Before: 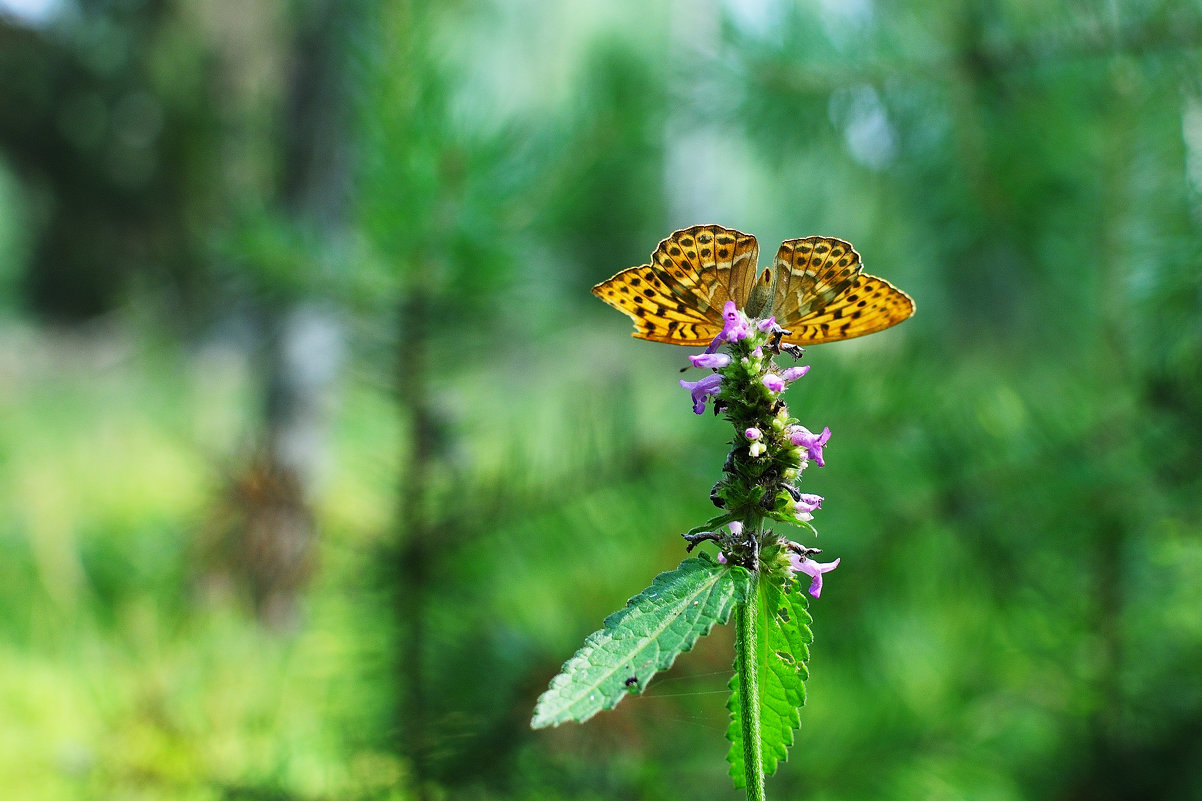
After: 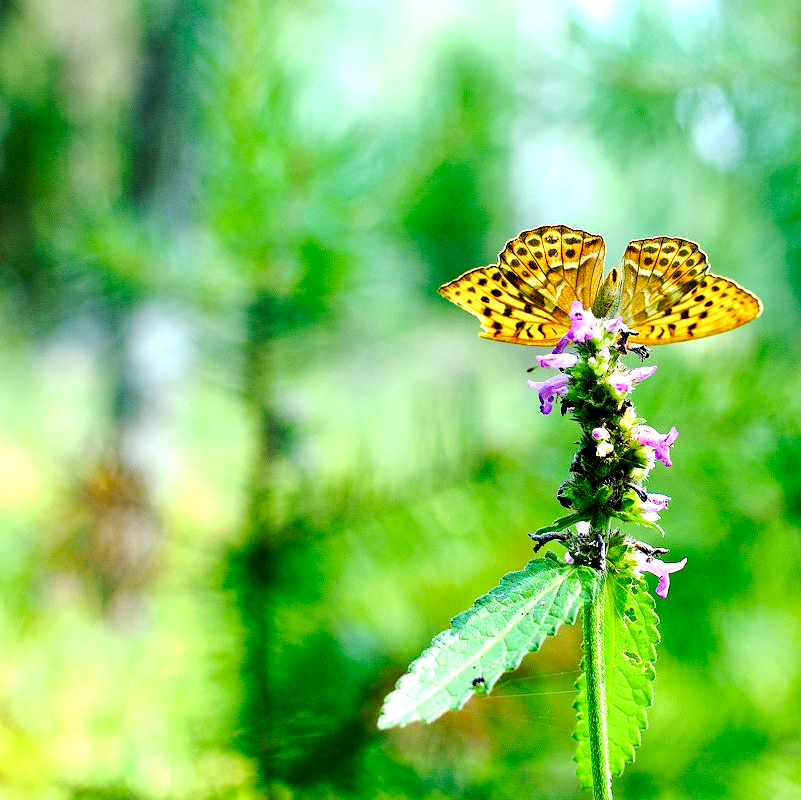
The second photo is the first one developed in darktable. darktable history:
exposure: black level correction 0.008, exposure 0.982 EV, compensate highlight preservation false
crop and rotate: left 12.774%, right 20.519%
contrast equalizer: y [[0.439, 0.44, 0.442, 0.457, 0.493, 0.498], [0.5 ×6], [0.5 ×6], [0 ×6], [0 ×6]], mix 0.151
color balance rgb: global offset › luminance -0.851%, perceptual saturation grading › global saturation -0.436%, global vibrance 20%
tone curve: curves: ch0 [(0, 0) (0.037, 0.011) (0.131, 0.108) (0.279, 0.279) (0.476, 0.554) (0.617, 0.693) (0.704, 0.77) (0.813, 0.852) (0.916, 0.924) (1, 0.993)]; ch1 [(0, 0) (0.318, 0.278) (0.444, 0.427) (0.493, 0.492) (0.508, 0.502) (0.534, 0.531) (0.562, 0.571) (0.626, 0.667) (0.746, 0.764) (1, 1)]; ch2 [(0, 0) (0.316, 0.292) (0.381, 0.37) (0.423, 0.448) (0.476, 0.492) (0.502, 0.498) (0.522, 0.518) (0.533, 0.532) (0.586, 0.631) (0.634, 0.663) (0.7, 0.7) (0.861, 0.808) (1, 0.951)], preserve colors none
